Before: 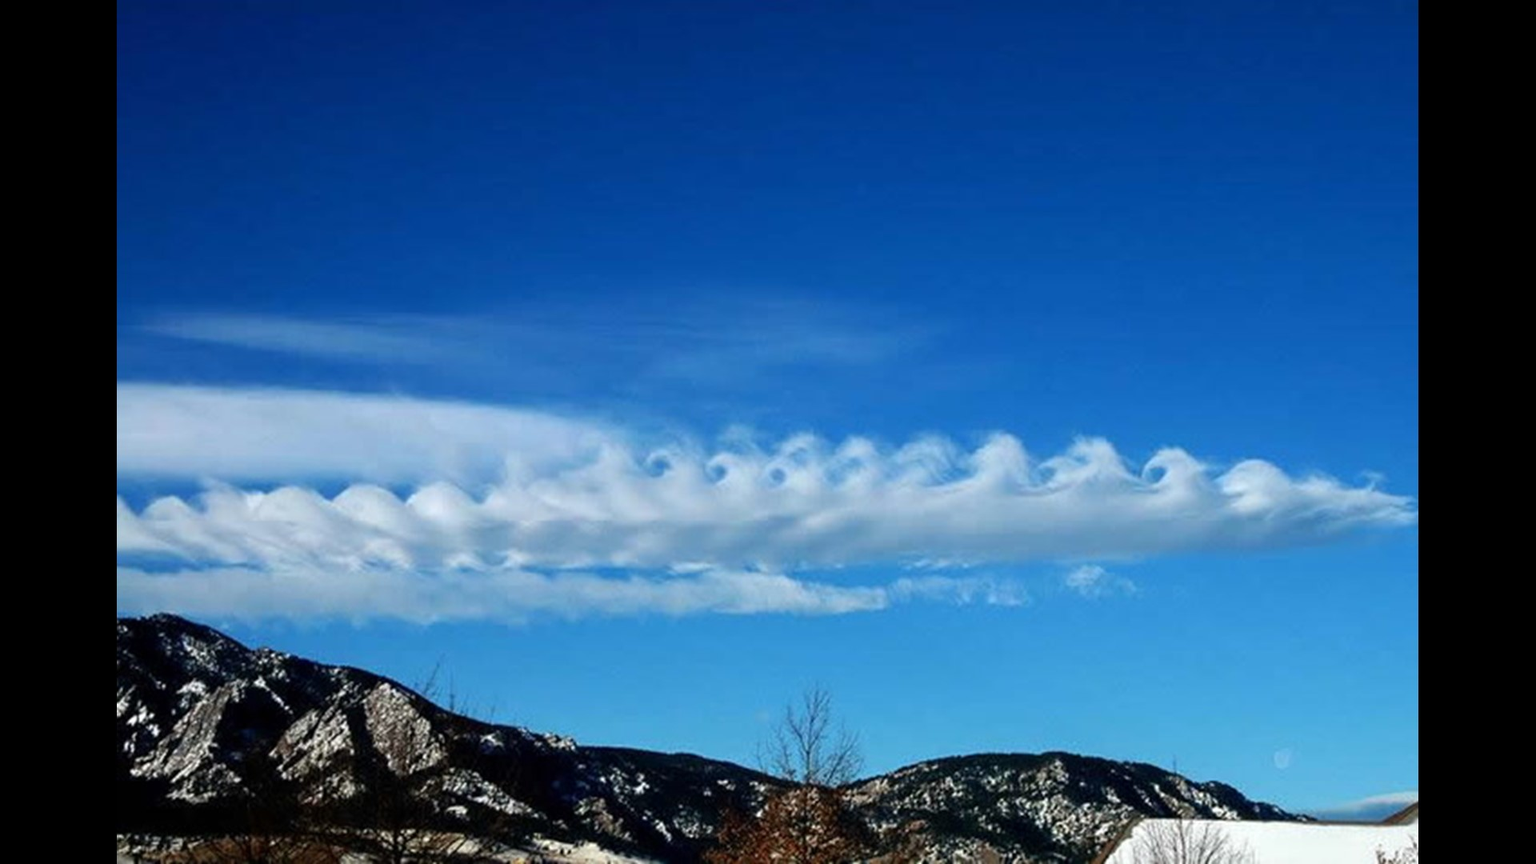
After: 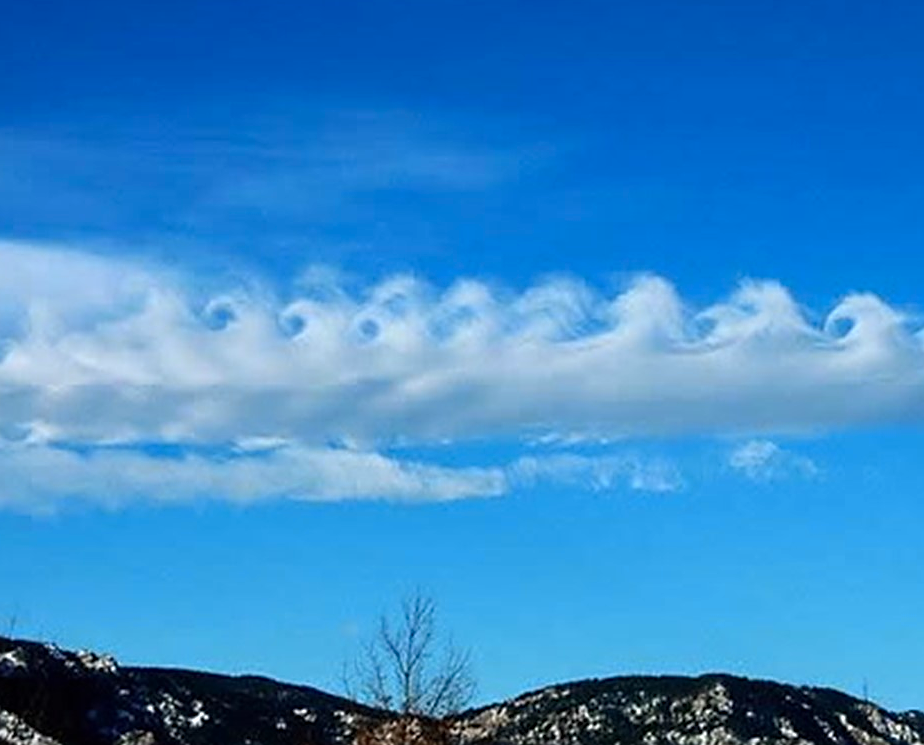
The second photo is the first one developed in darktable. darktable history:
crop: left 31.407%, top 24.708%, right 20.44%, bottom 6.222%
color zones: curves: ch0 [(0.068, 0.464) (0.25, 0.5) (0.48, 0.508) (0.75, 0.536) (0.886, 0.476) (0.967, 0.456)]; ch1 [(0.066, 0.456) (0.25, 0.5) (0.616, 0.508) (0.746, 0.56) (0.934, 0.444)]
sharpen: on, module defaults
